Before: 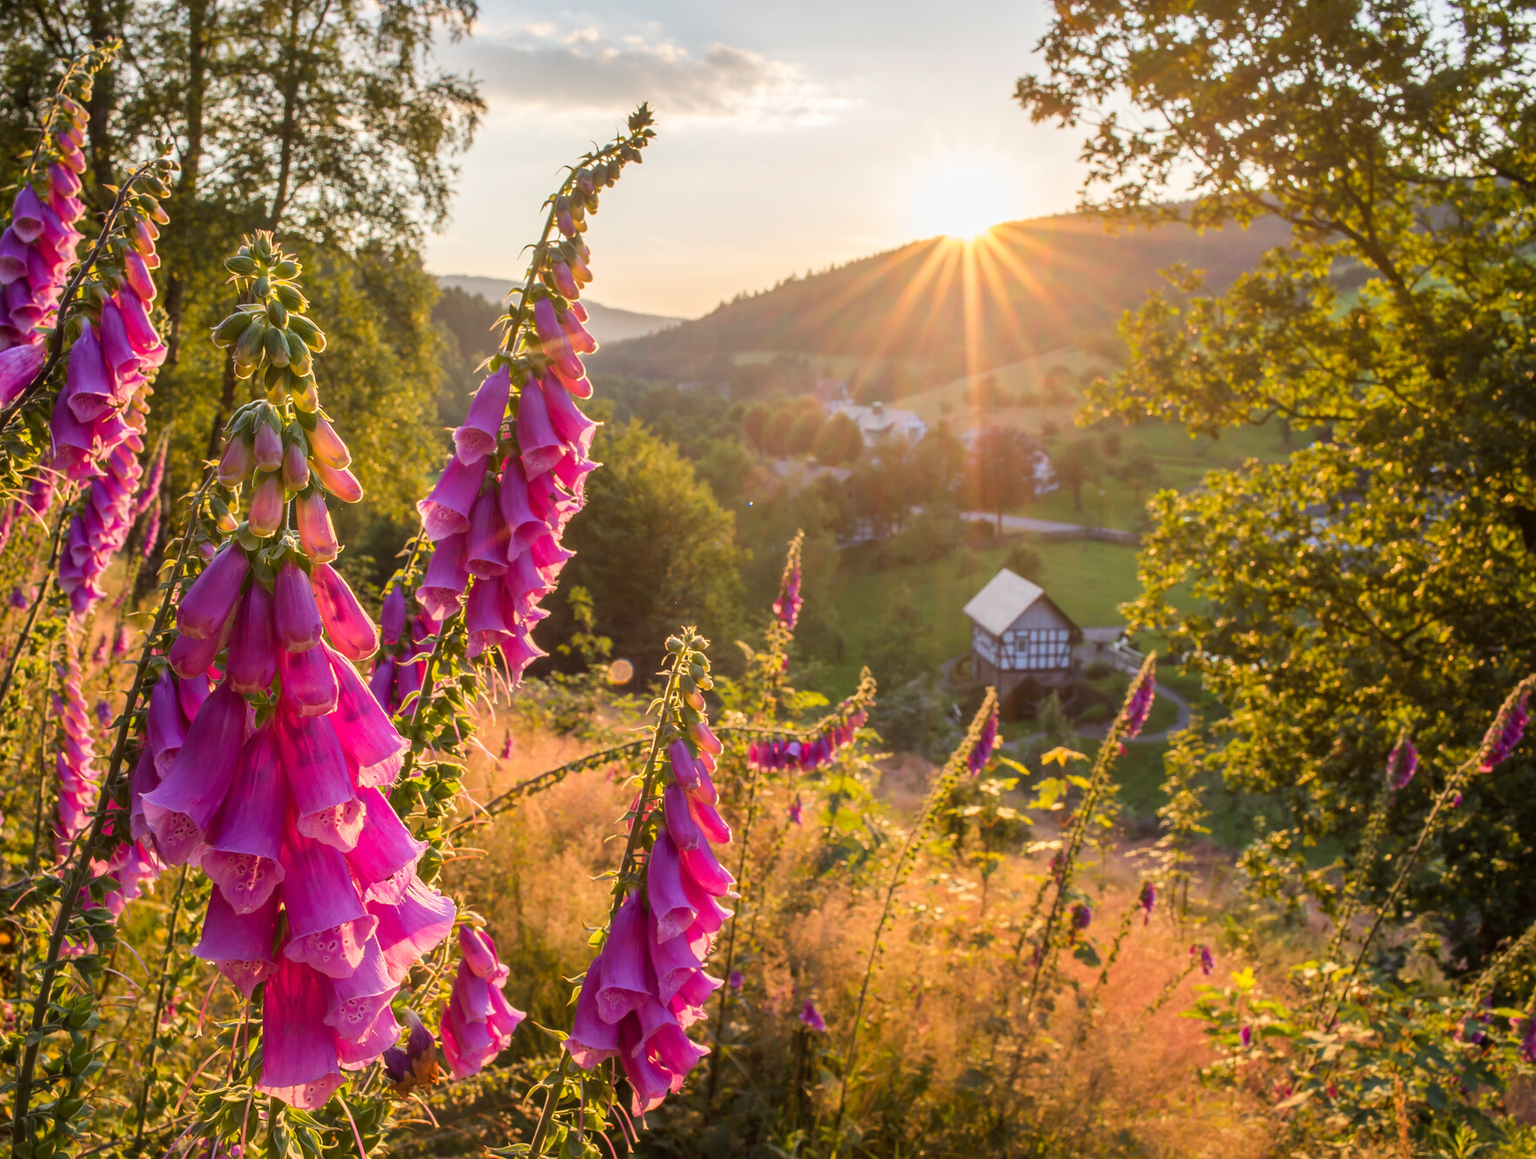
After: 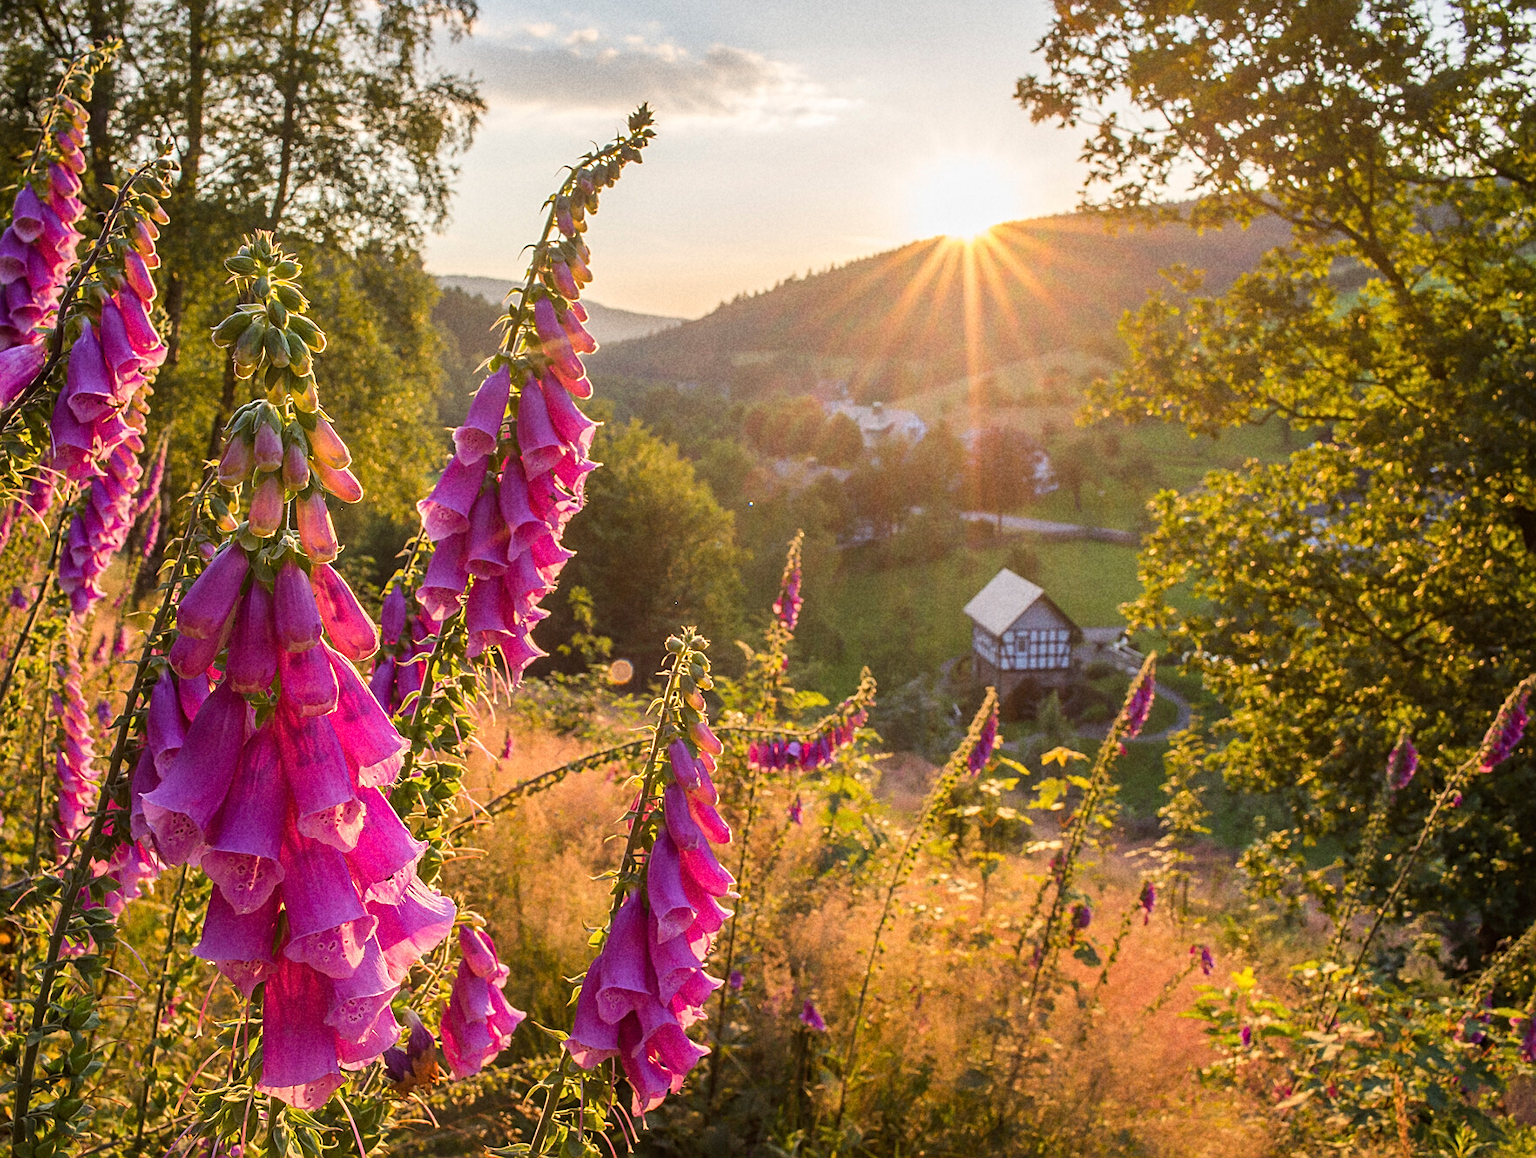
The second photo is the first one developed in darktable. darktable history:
sharpen: on, module defaults
grain: coarseness 22.88 ISO
